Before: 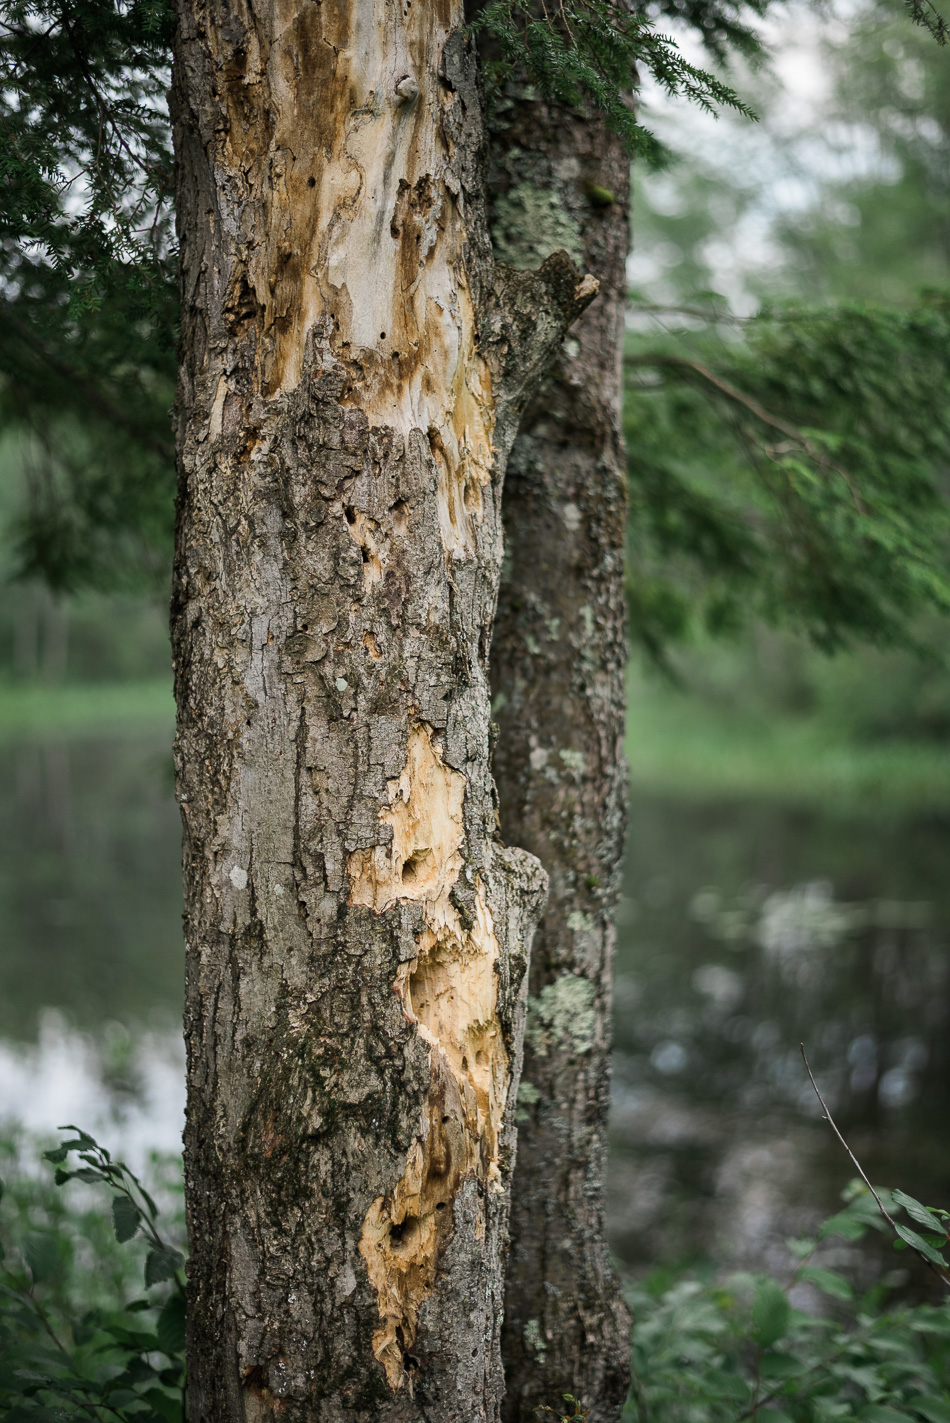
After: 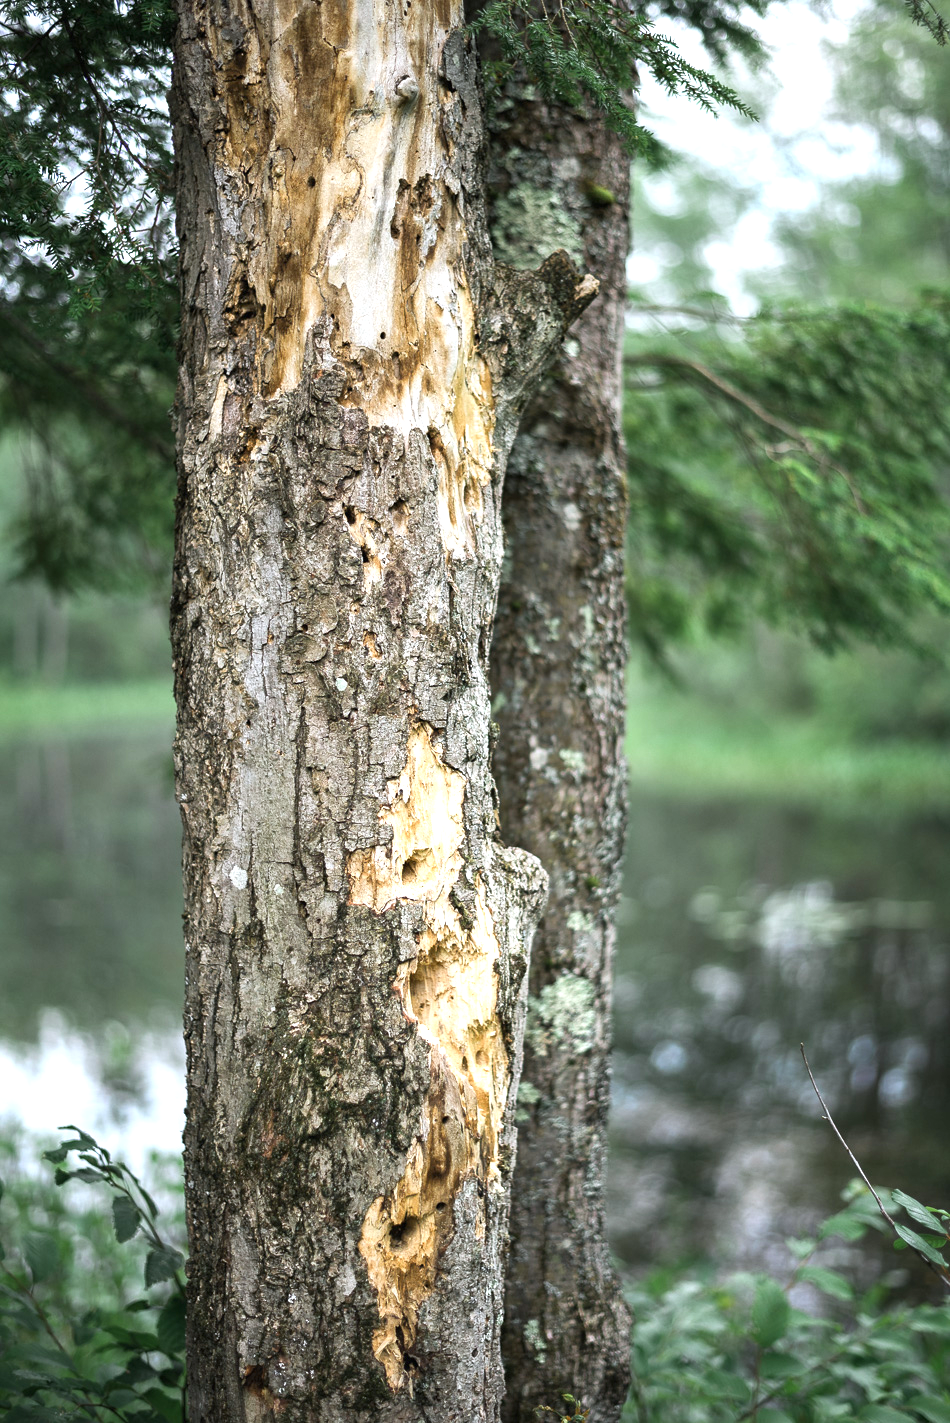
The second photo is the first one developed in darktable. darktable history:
white balance: red 0.967, blue 1.049
exposure: black level correction 0, exposure 1 EV, compensate highlight preservation false
